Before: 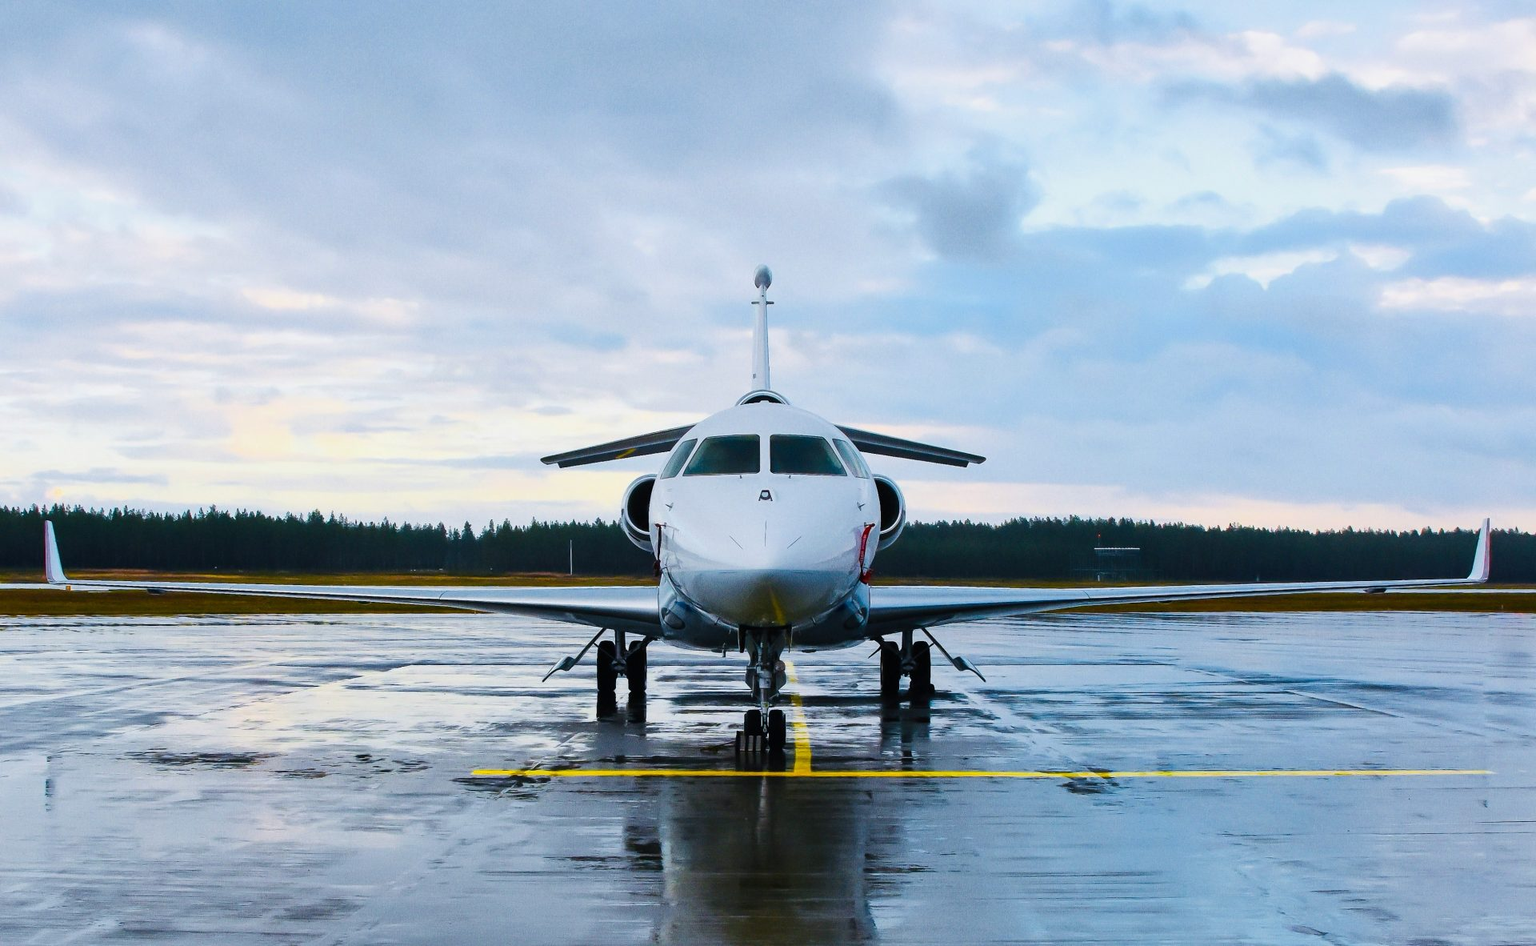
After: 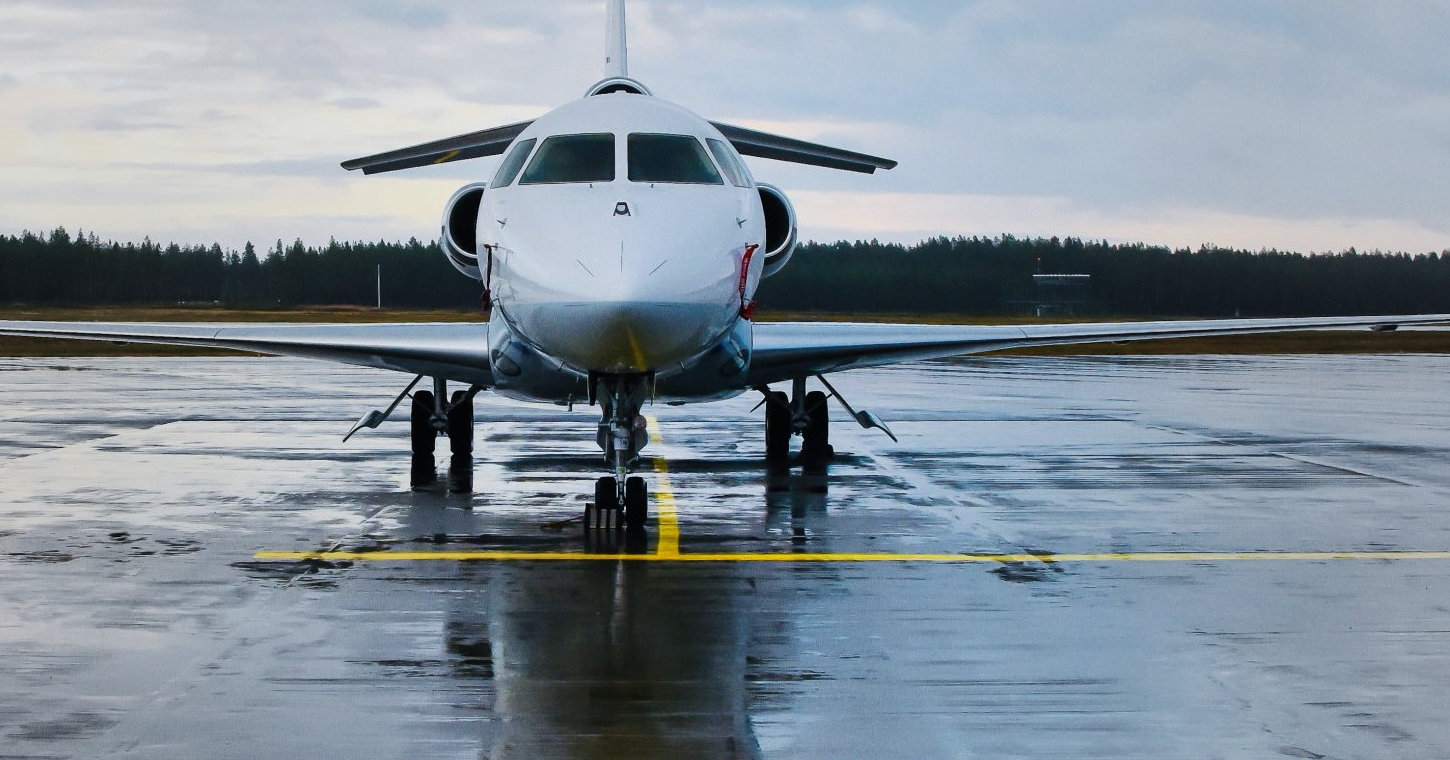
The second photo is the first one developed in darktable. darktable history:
vignetting: fall-off start 15.95%, fall-off radius 98.92%, brightness -0.195, center (-0.027, 0.403), width/height ratio 0.72
crop and rotate: left 17.499%, top 34.768%, right 6.934%, bottom 0.924%
